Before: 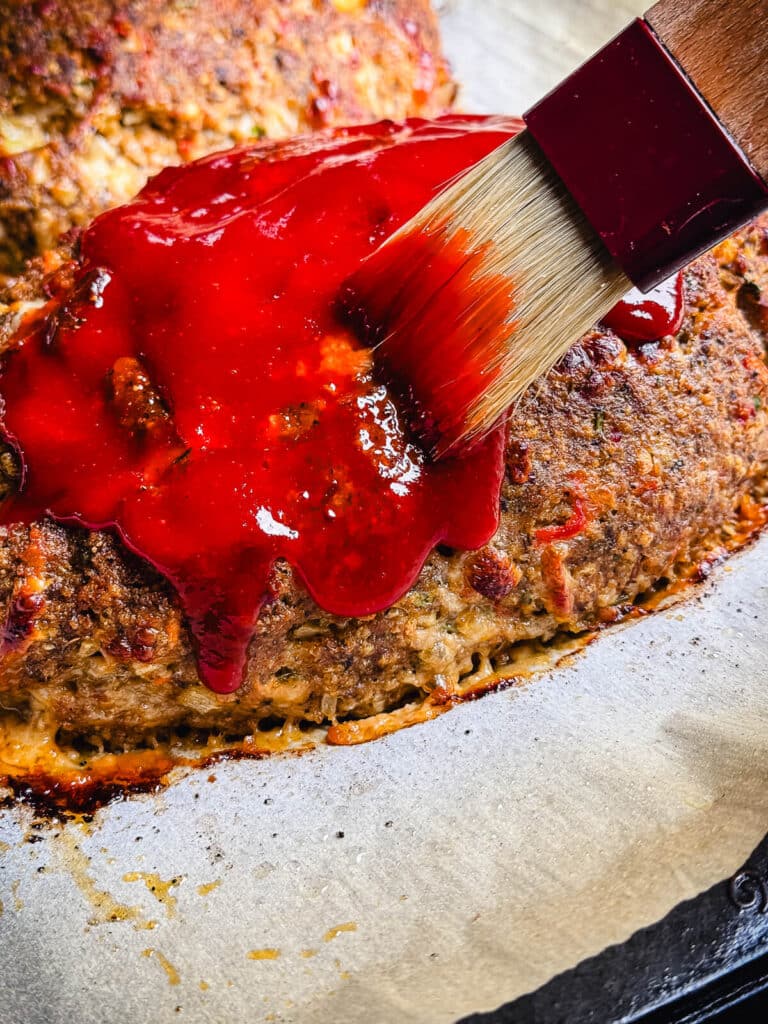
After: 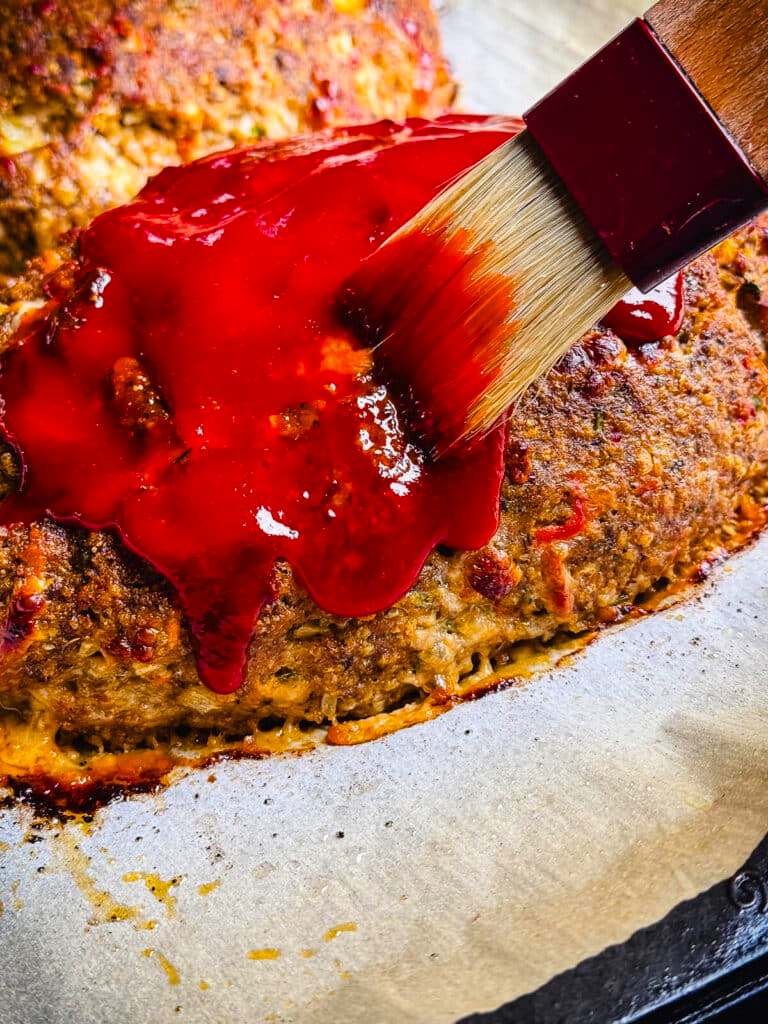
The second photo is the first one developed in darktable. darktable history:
color balance rgb: perceptual saturation grading › global saturation 30.322%
